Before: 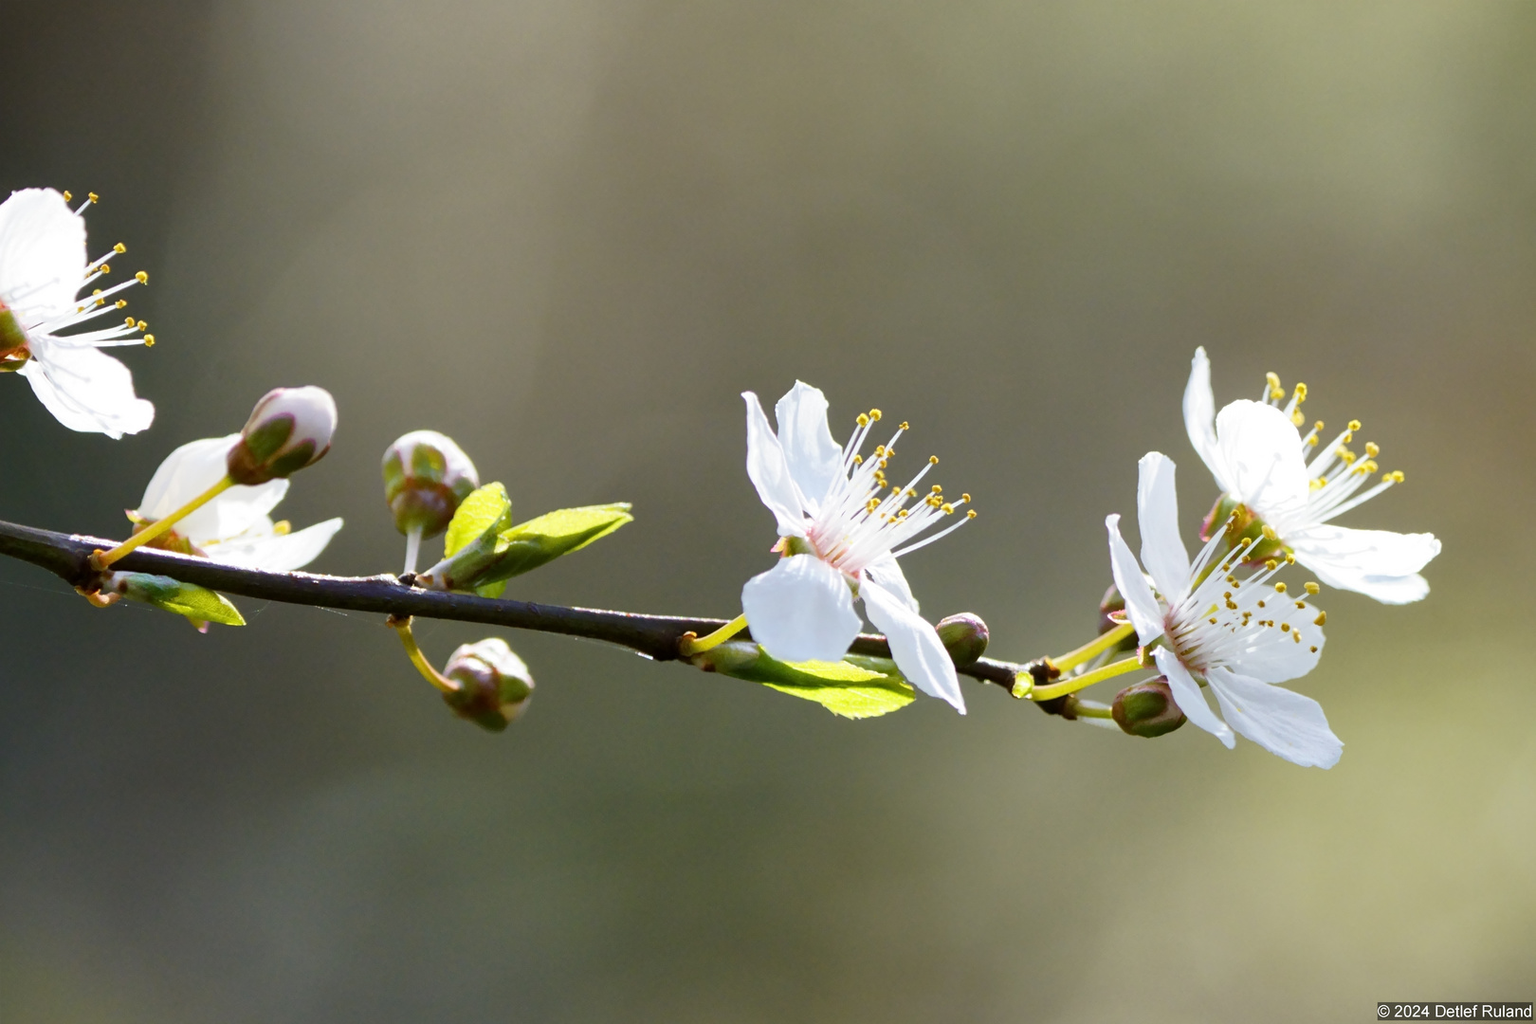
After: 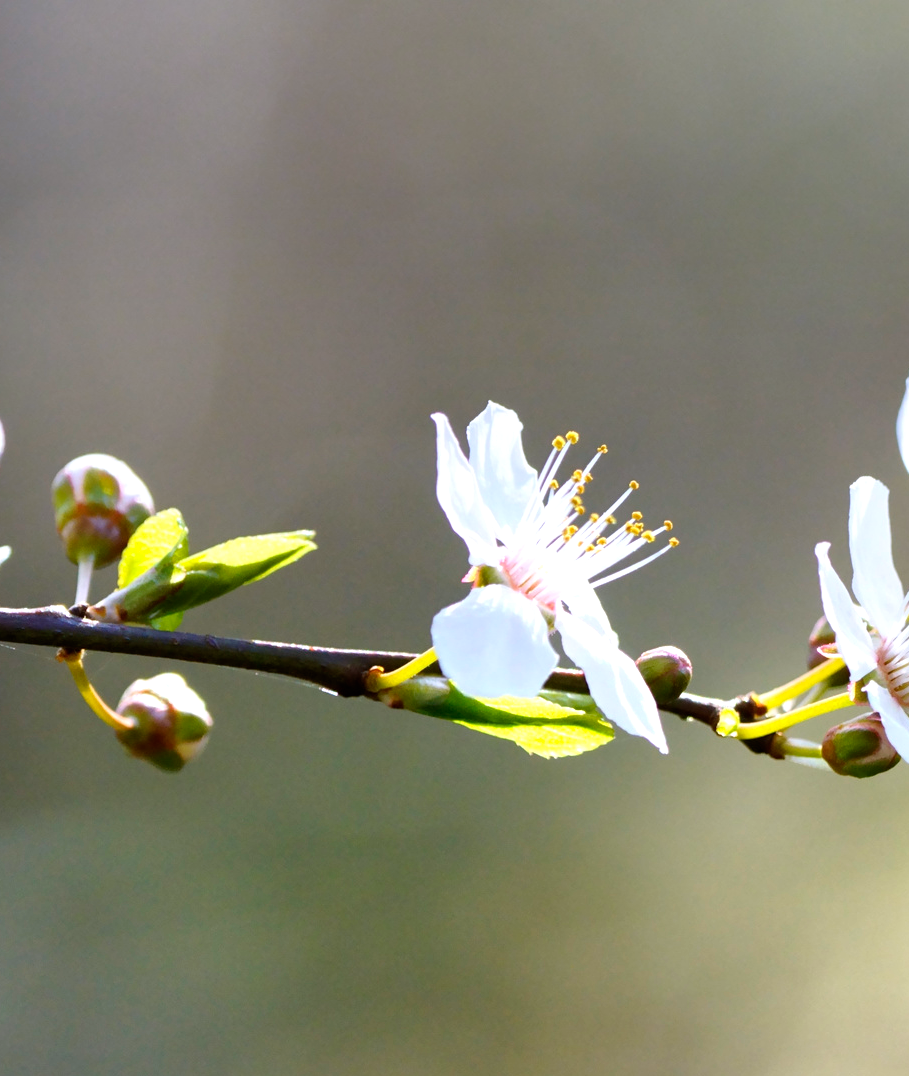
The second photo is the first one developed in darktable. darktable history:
exposure: black level correction 0, exposure 0.7 EV, compensate exposure bias true, compensate highlight preservation false
graduated density: hue 238.83°, saturation 50%
crop: left 21.674%, right 22.086%
